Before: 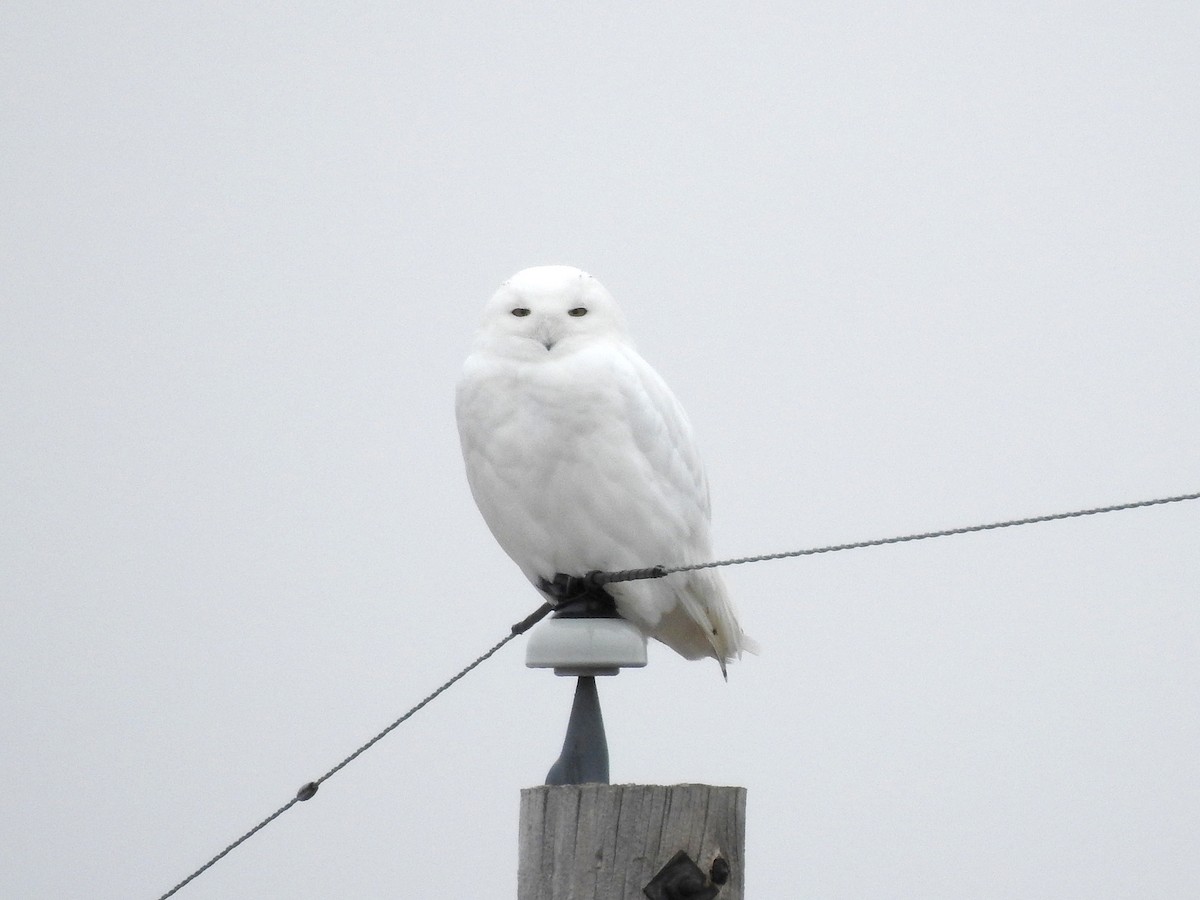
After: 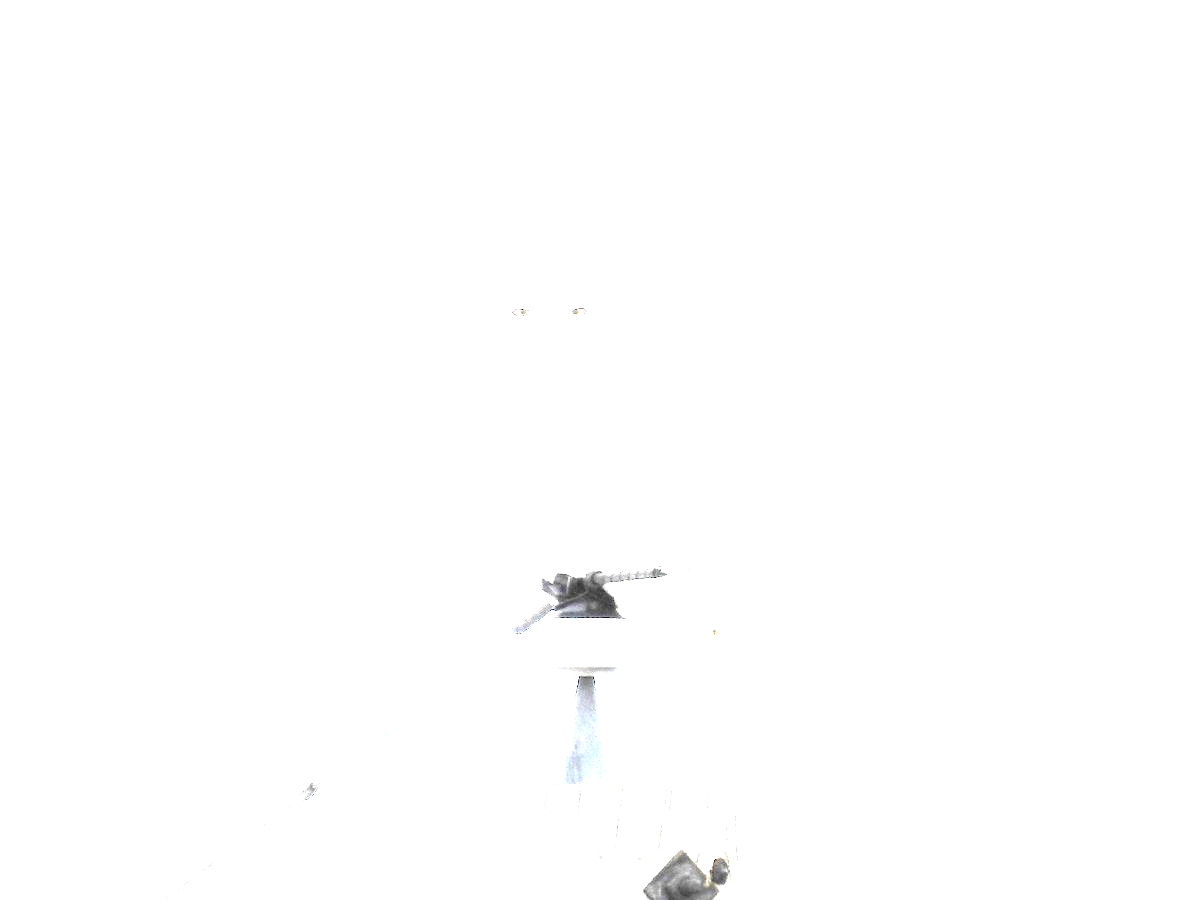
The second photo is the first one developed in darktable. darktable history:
exposure: black level correction 0, exposure 4.011 EV, compensate exposure bias true, compensate highlight preservation false
